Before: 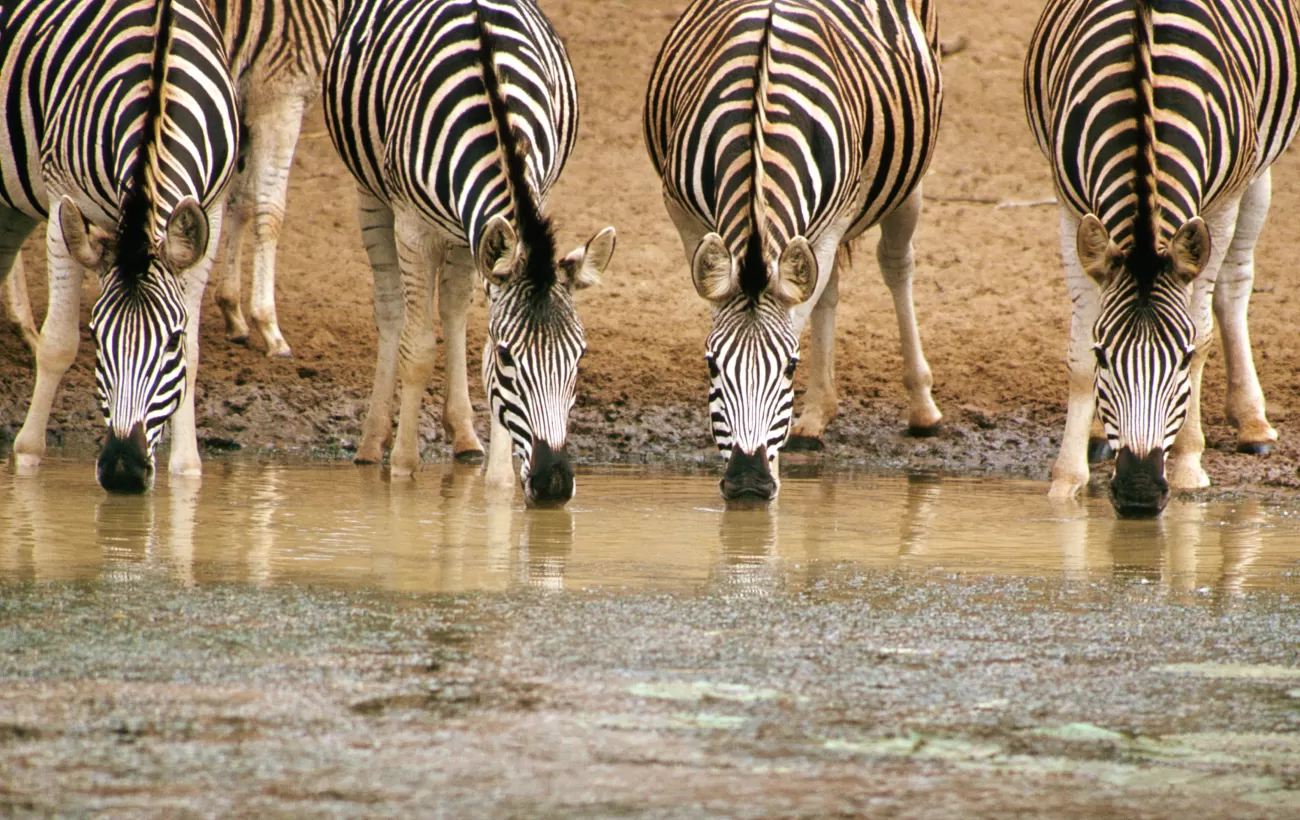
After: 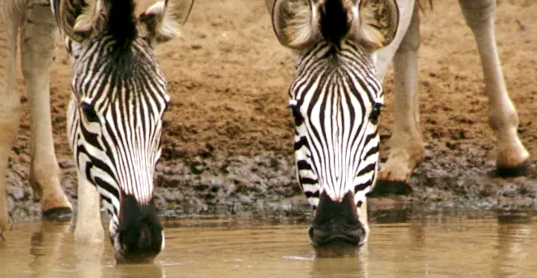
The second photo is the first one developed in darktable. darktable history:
crop: left 31.751%, top 32.172%, right 27.8%, bottom 35.83%
local contrast: mode bilateral grid, contrast 70, coarseness 75, detail 180%, midtone range 0.2
rotate and perspective: rotation -2.22°, lens shift (horizontal) -0.022, automatic cropping off
shadows and highlights: shadows 40, highlights -60
